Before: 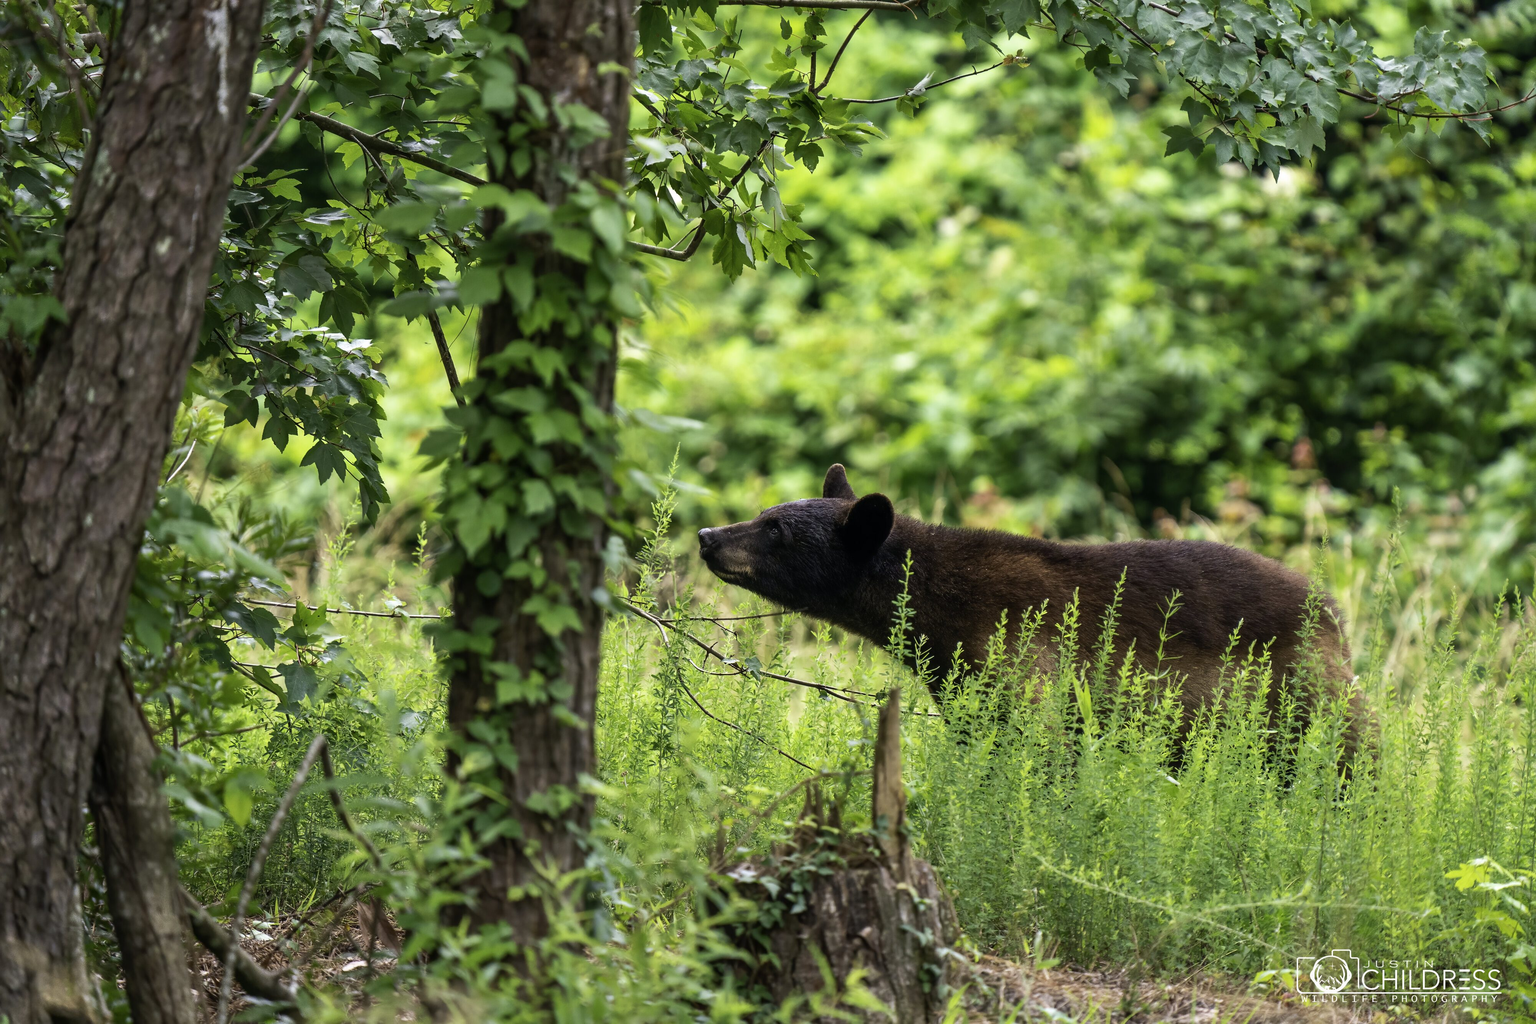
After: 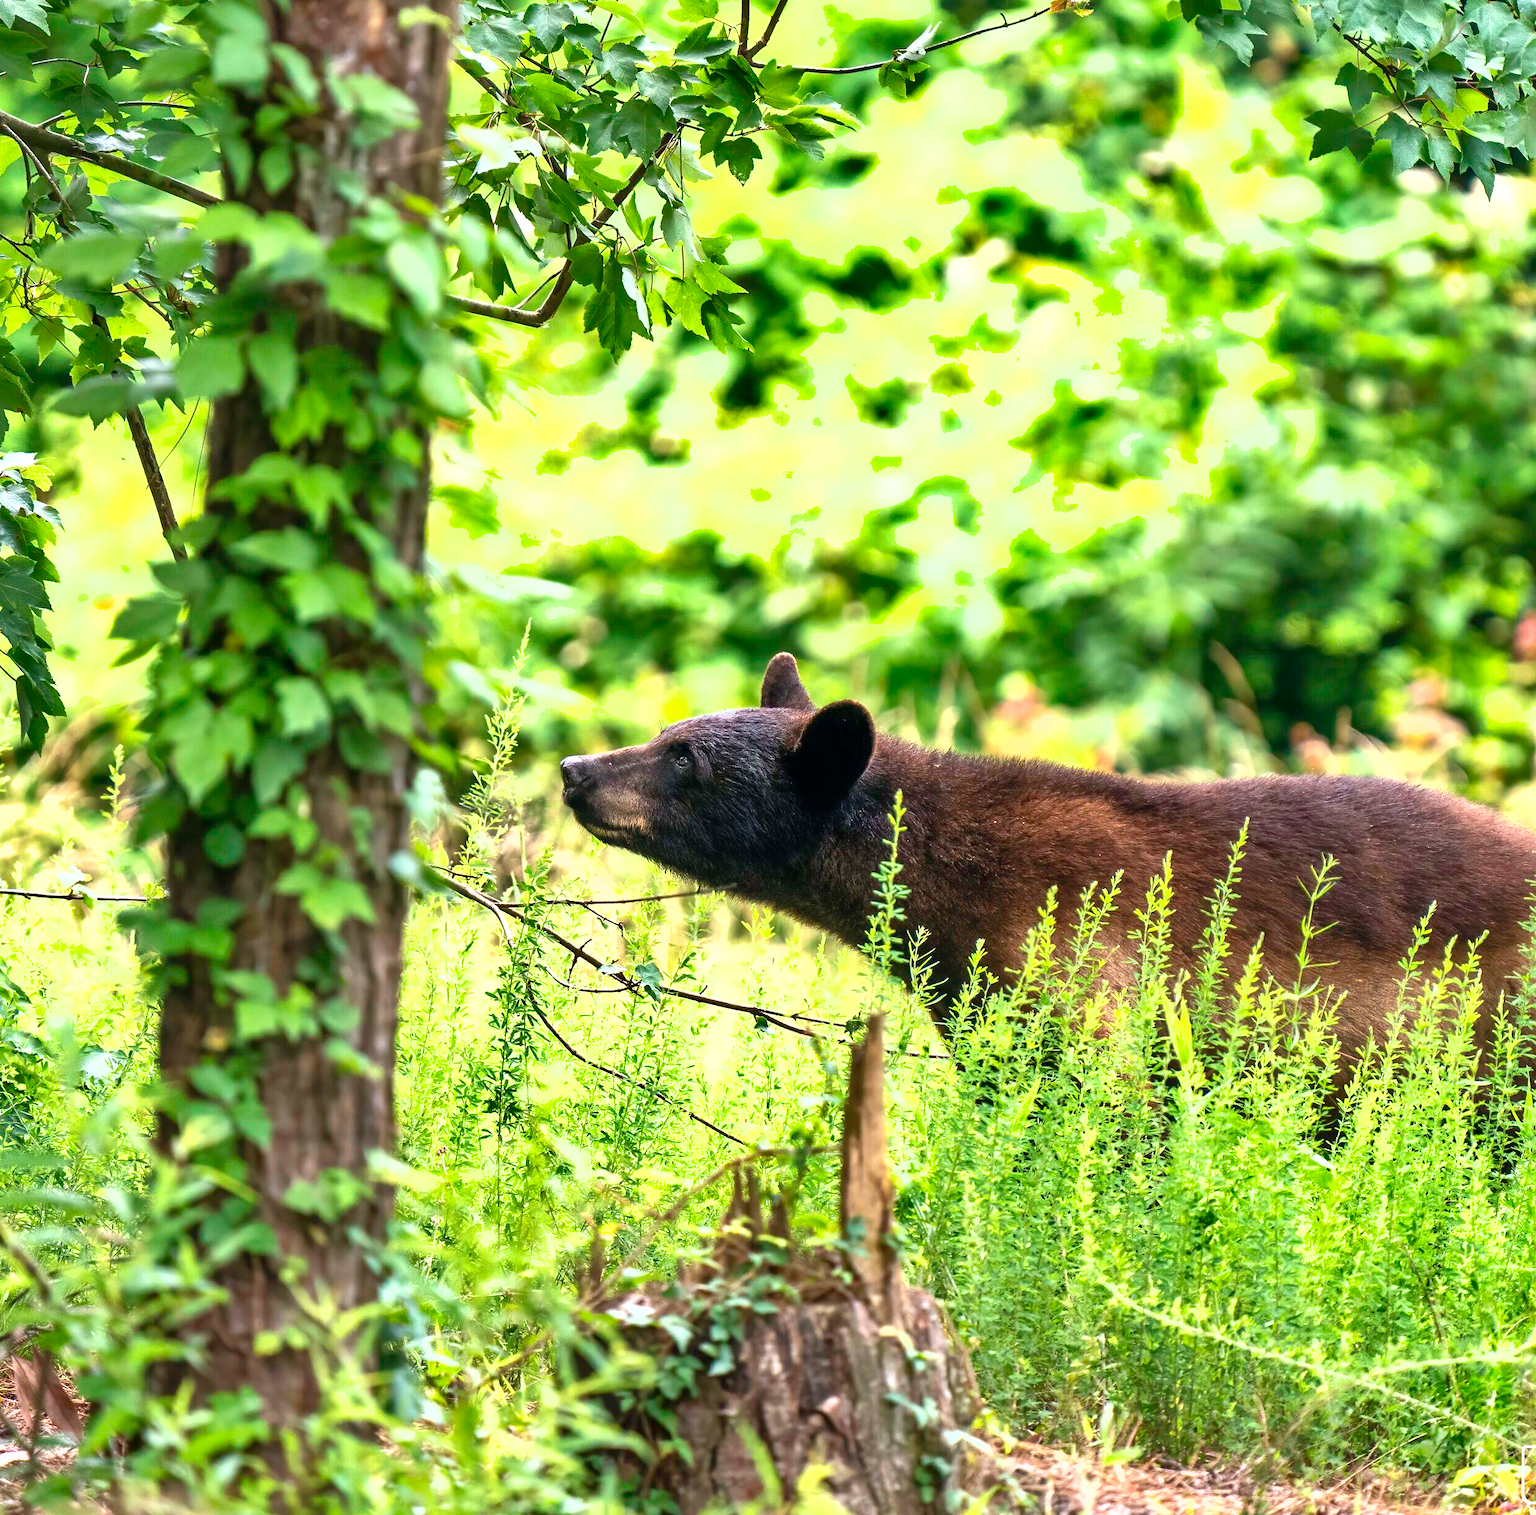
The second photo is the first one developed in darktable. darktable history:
exposure: black level correction 0, exposure 1.001 EV, compensate highlight preservation false
shadows and highlights: soften with gaussian
crop and rotate: left 22.757%, top 5.627%, right 14.978%, bottom 2.257%
